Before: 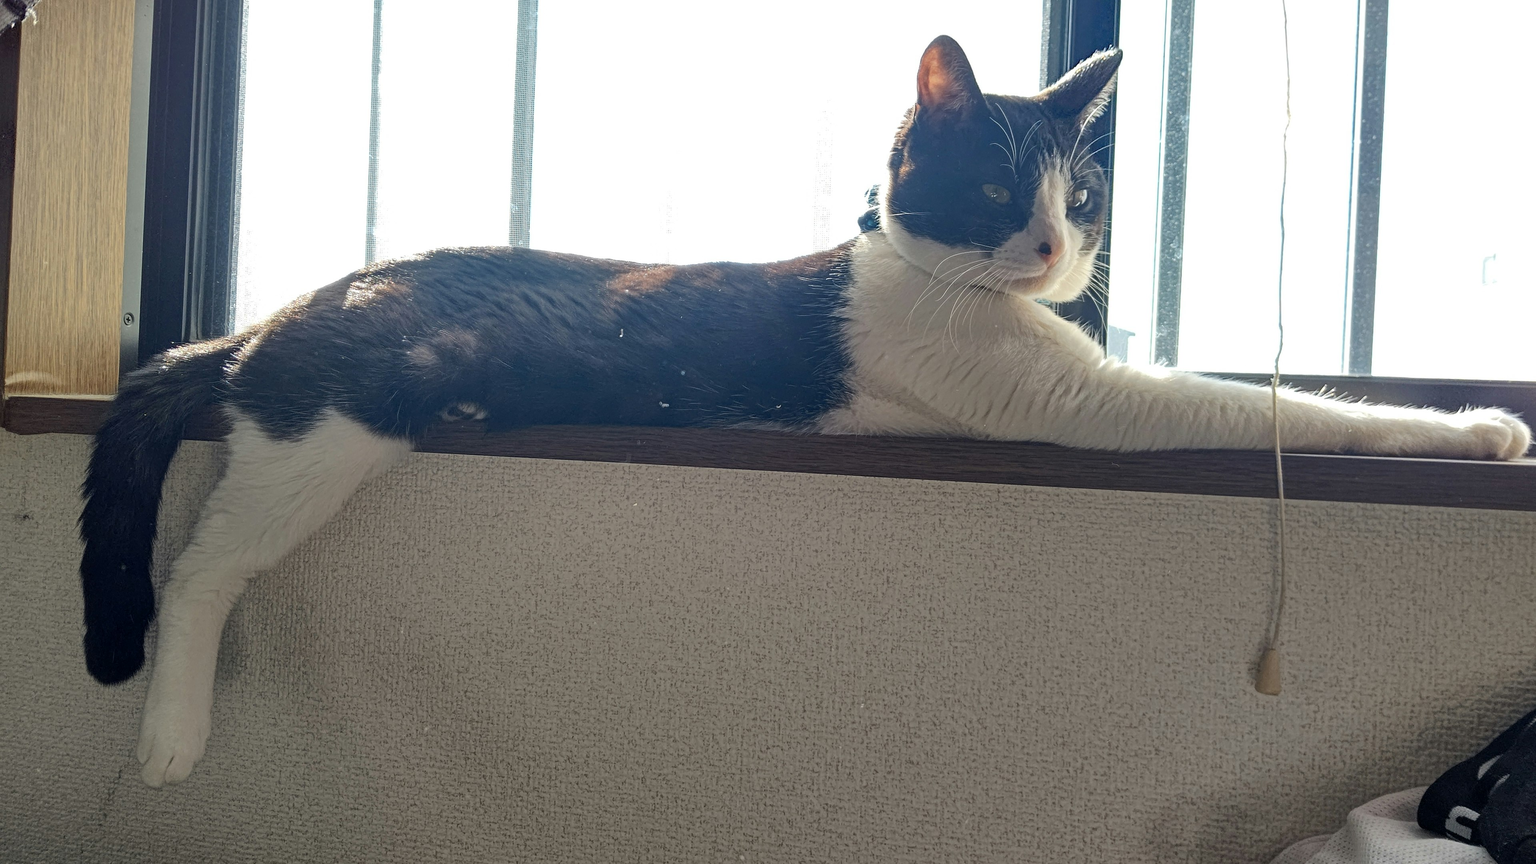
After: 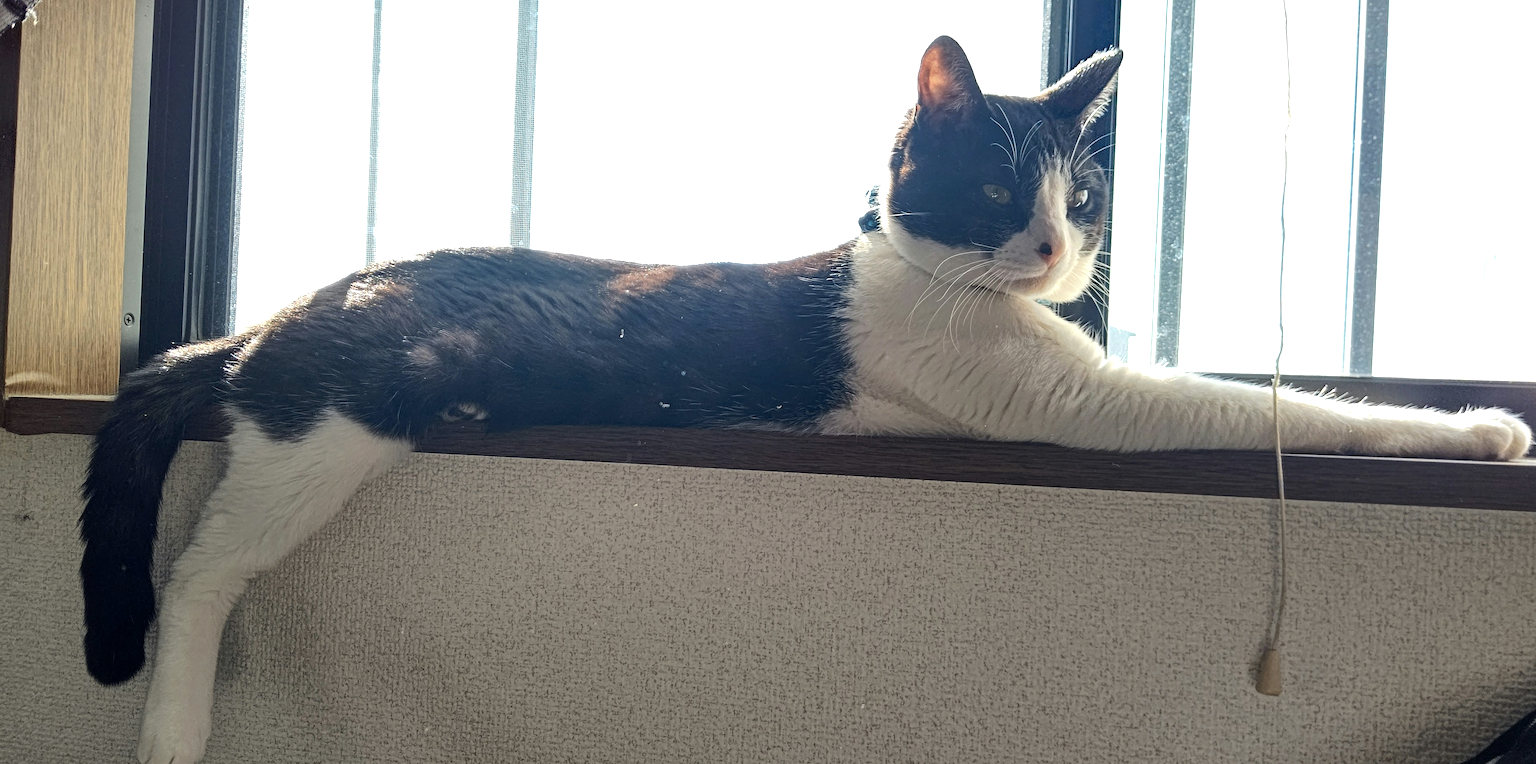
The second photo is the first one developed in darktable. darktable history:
crop and rotate: top 0%, bottom 11.49%
tone equalizer: -8 EV -0.417 EV, -7 EV -0.389 EV, -6 EV -0.333 EV, -5 EV -0.222 EV, -3 EV 0.222 EV, -2 EV 0.333 EV, -1 EV 0.389 EV, +0 EV 0.417 EV, edges refinement/feathering 500, mask exposure compensation -1.57 EV, preserve details no
